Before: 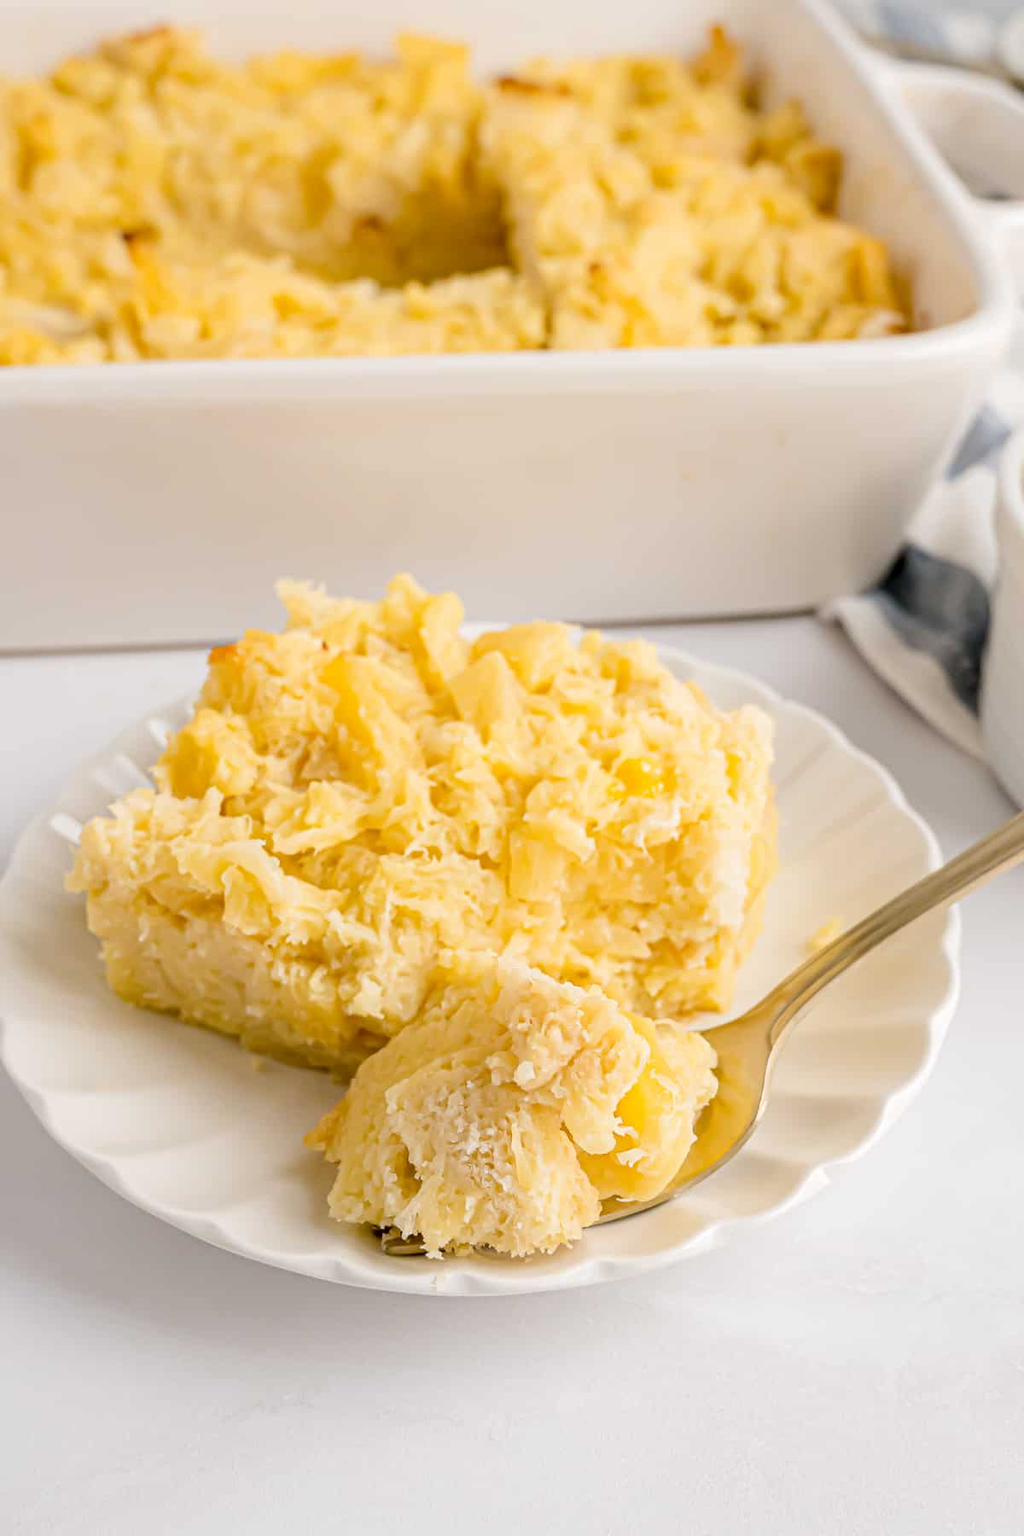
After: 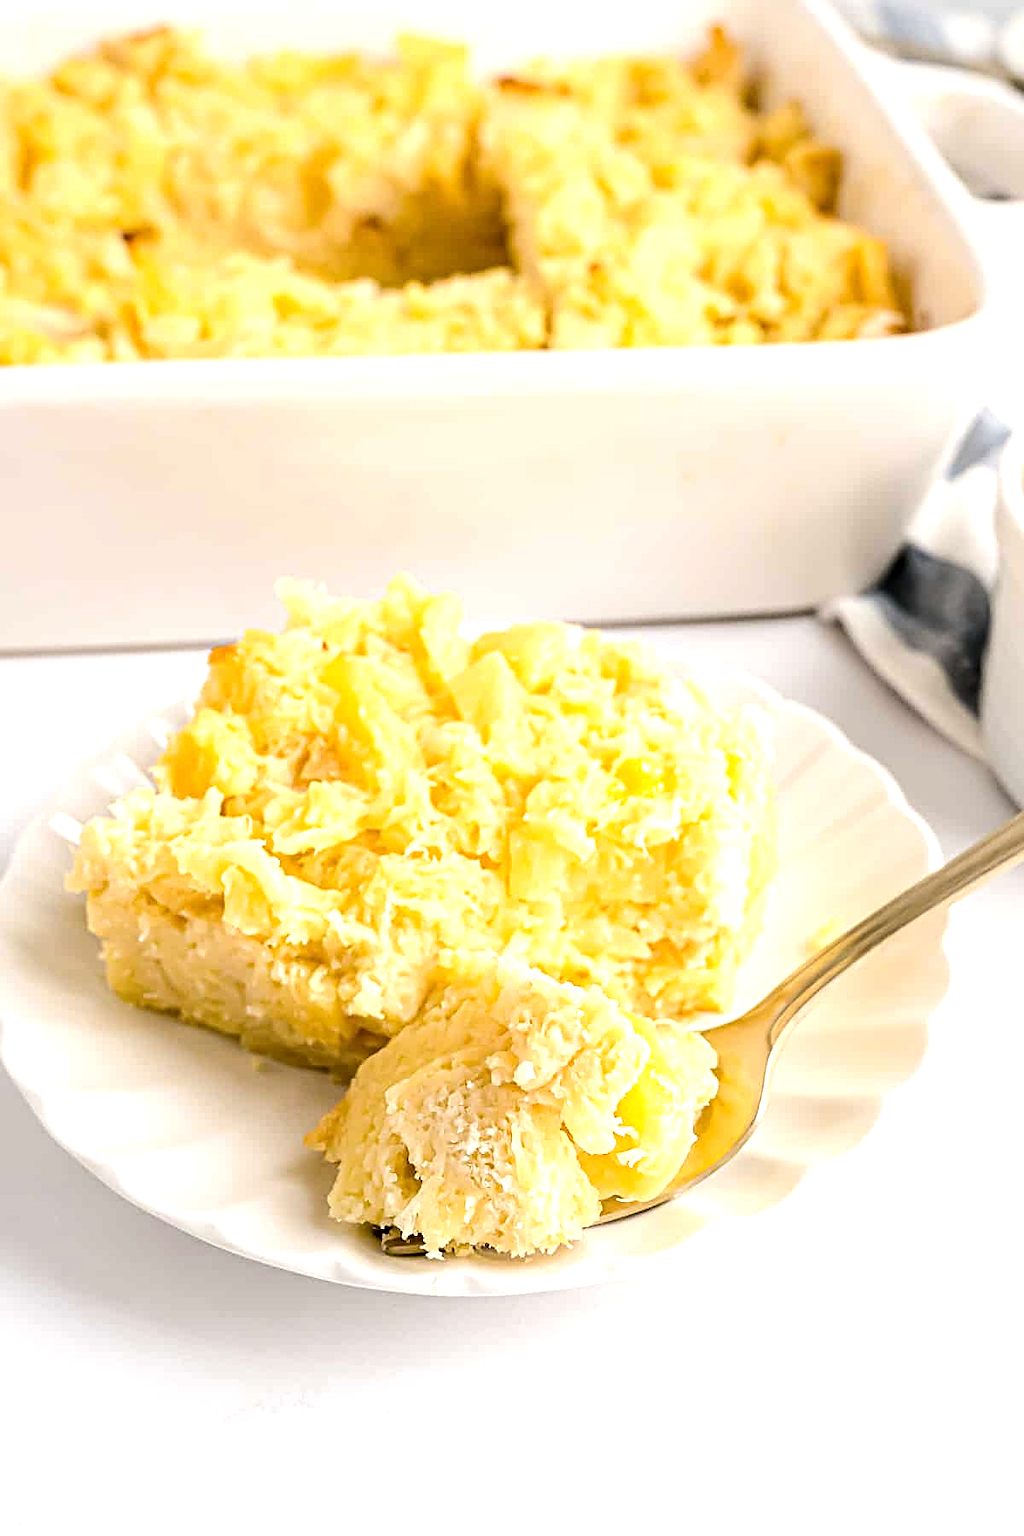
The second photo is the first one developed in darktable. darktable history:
sharpen: on, module defaults
tone equalizer: -8 EV -0.733 EV, -7 EV -0.668 EV, -6 EV -0.626 EV, -5 EV -0.383 EV, -3 EV 0.389 EV, -2 EV 0.6 EV, -1 EV 0.699 EV, +0 EV 0.757 EV, edges refinement/feathering 500, mask exposure compensation -1.57 EV, preserve details no
